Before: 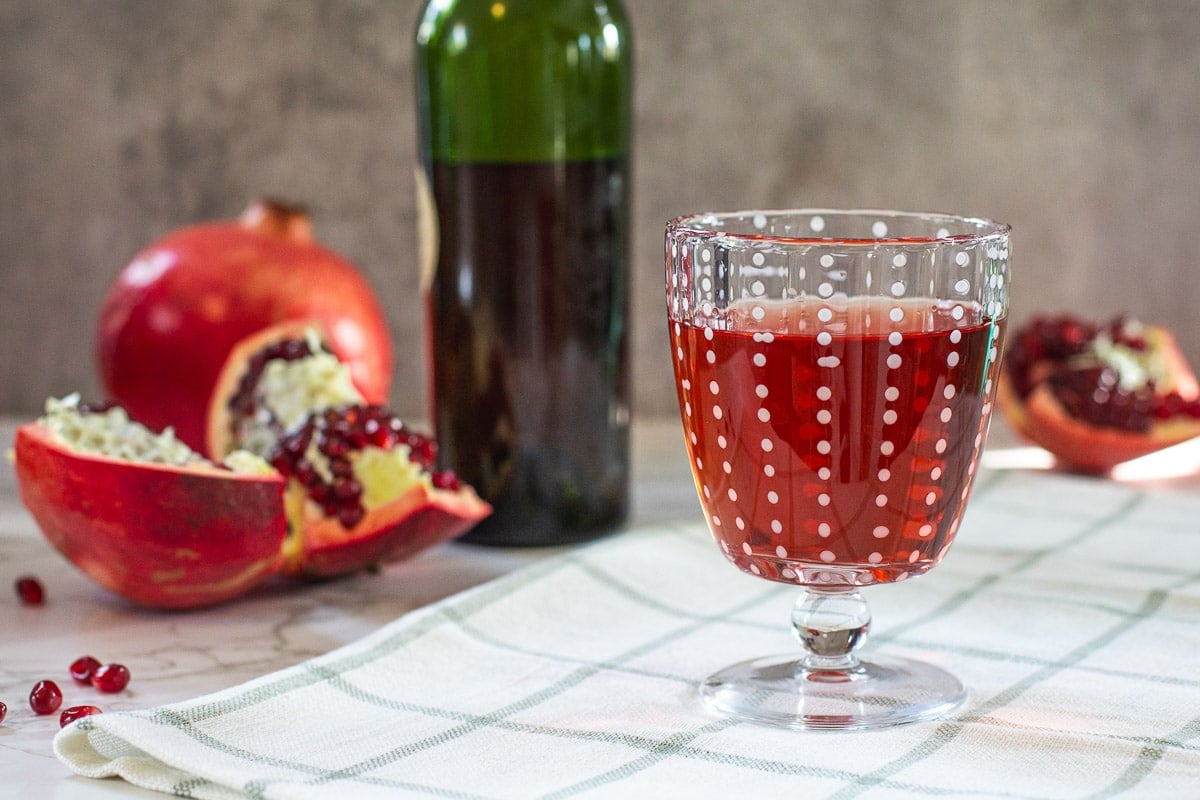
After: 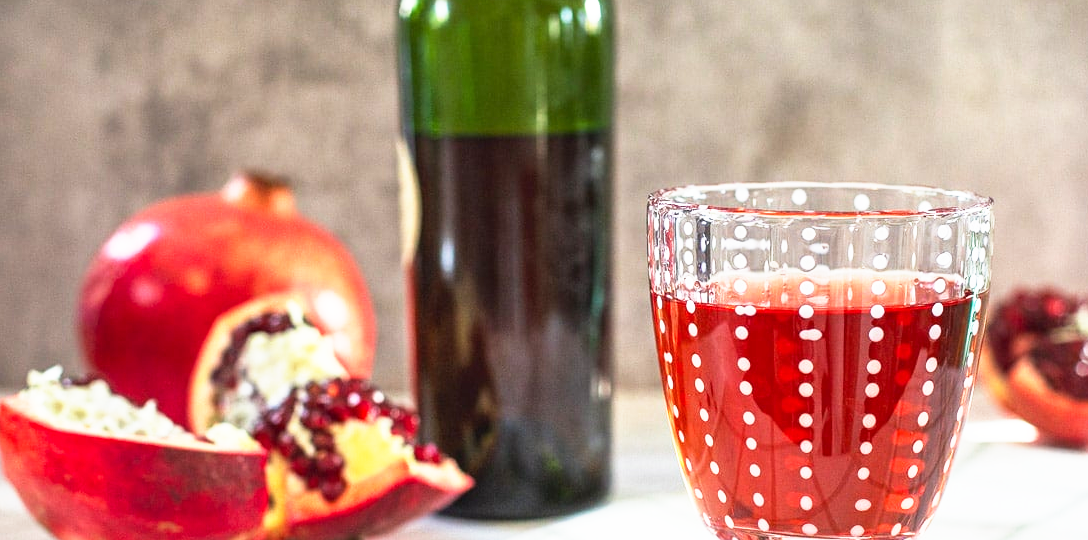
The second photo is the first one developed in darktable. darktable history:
crop: left 1.509%, top 3.452%, right 7.696%, bottom 28.452%
base curve: curves: ch0 [(0, 0) (0.495, 0.917) (1, 1)], preserve colors none
